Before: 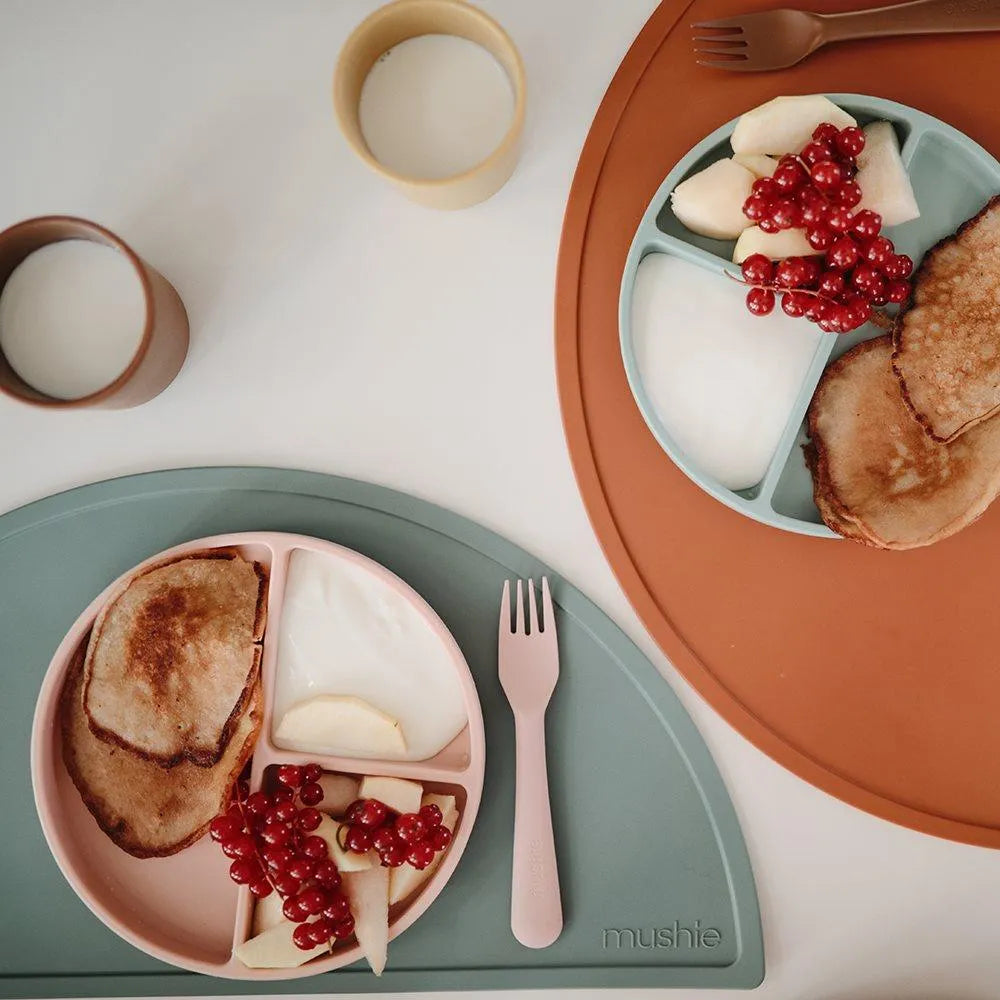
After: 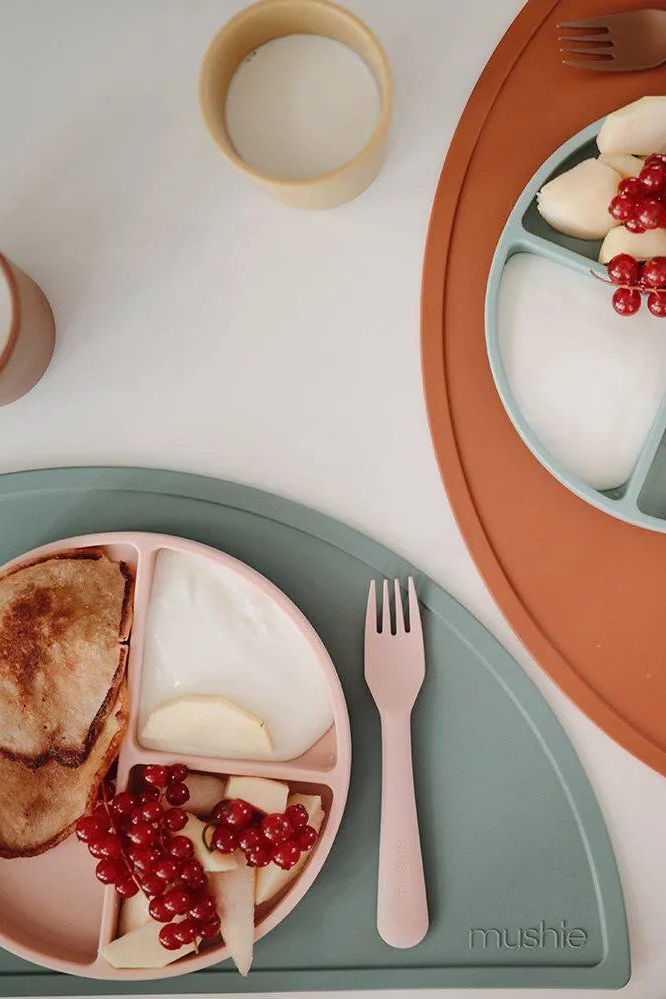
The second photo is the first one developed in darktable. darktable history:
crop and rotate: left 13.409%, right 19.938%
shadows and highlights: shadows 10.55, white point adjustment 1.09, highlights -39.79
